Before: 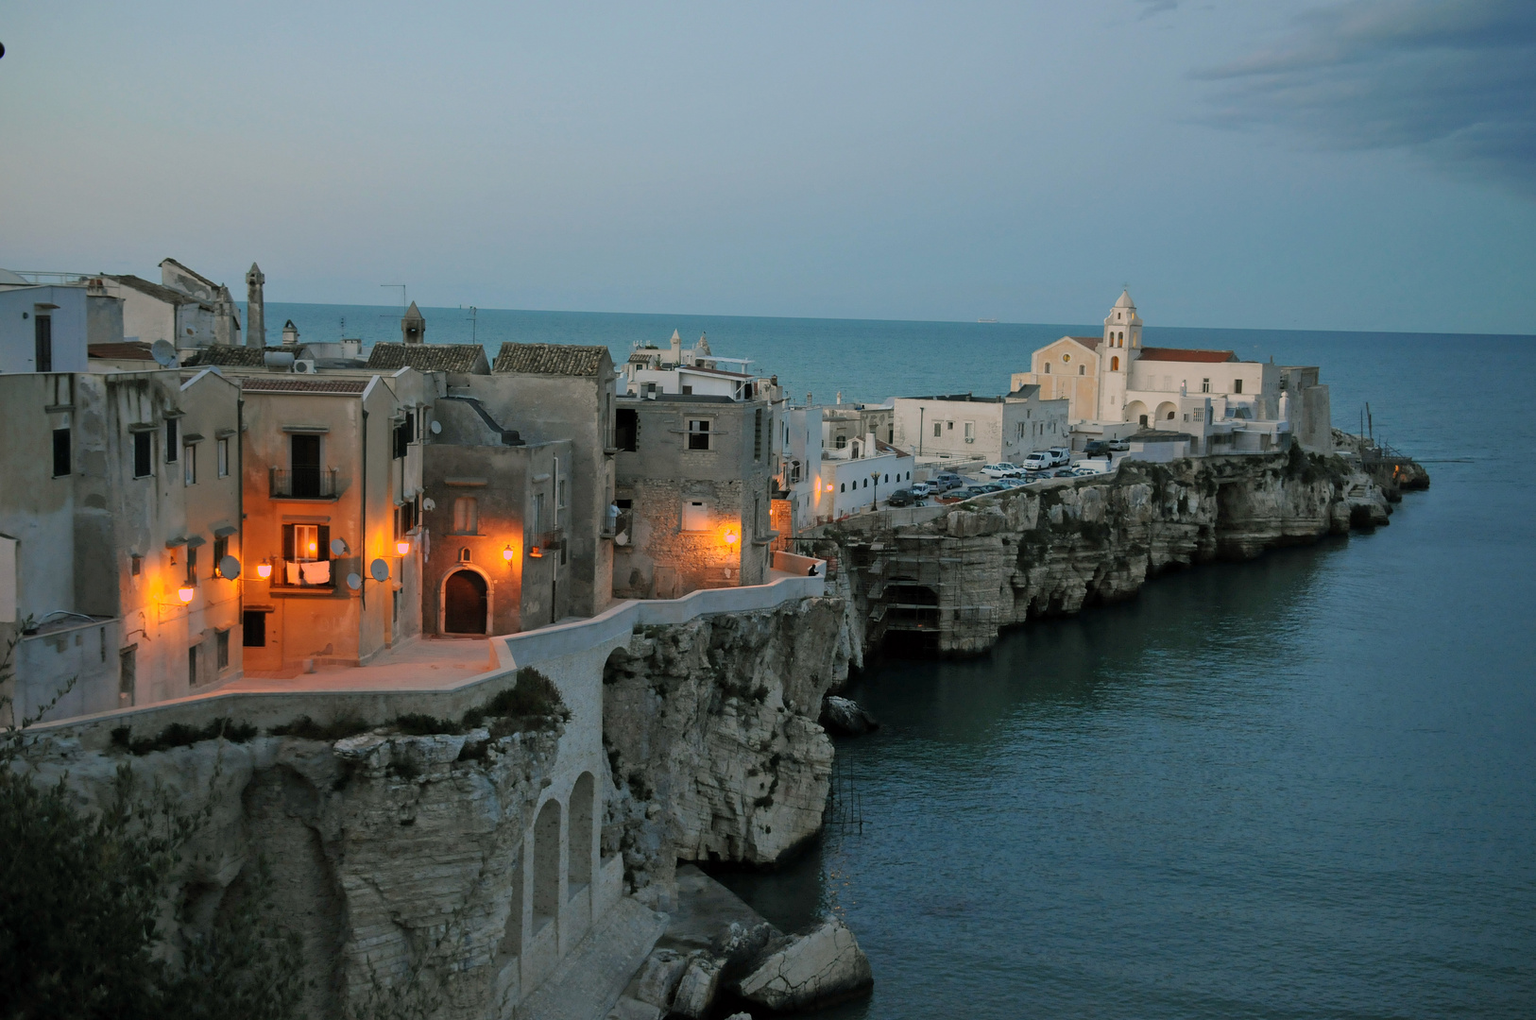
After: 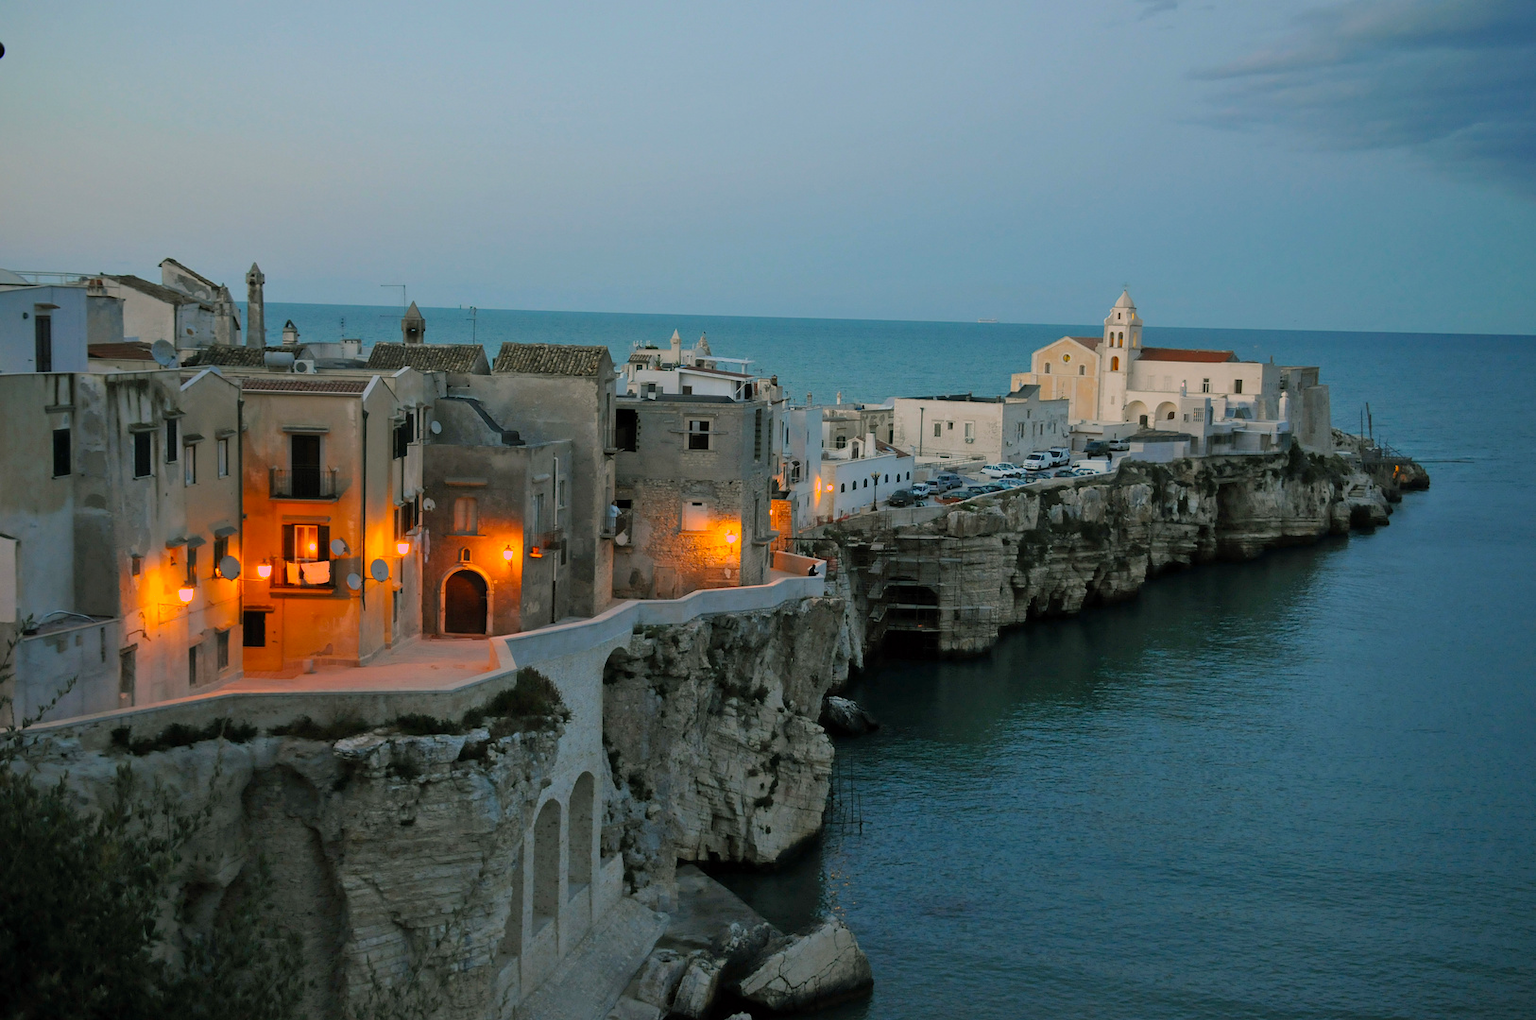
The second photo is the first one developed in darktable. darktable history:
color balance: output saturation 120%
